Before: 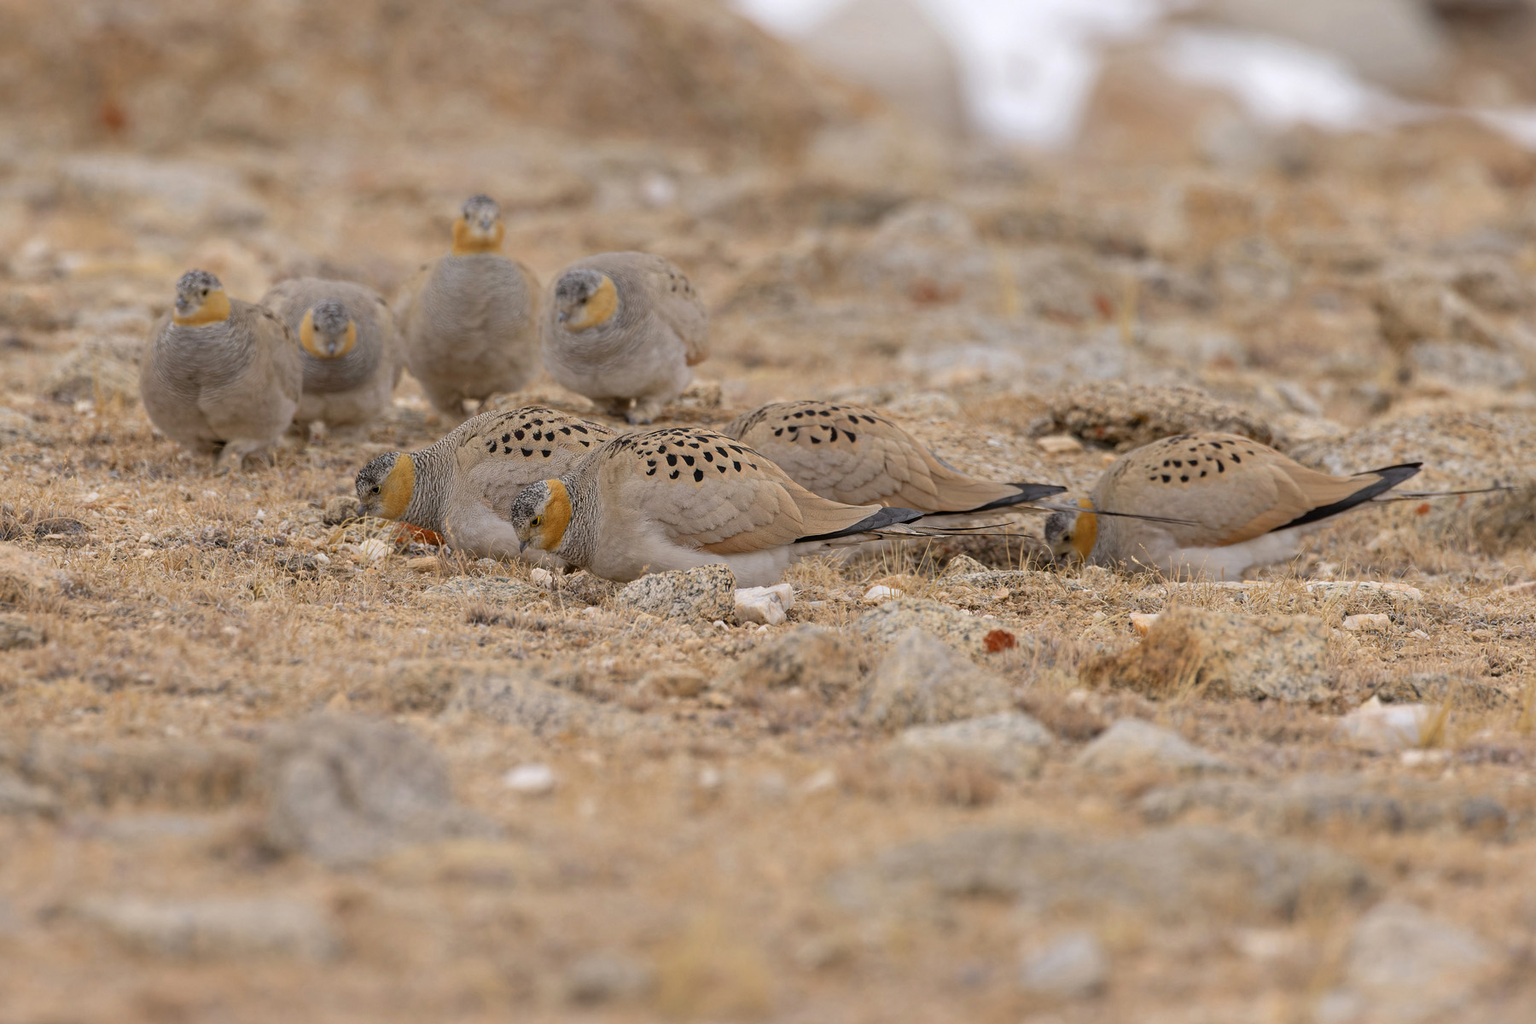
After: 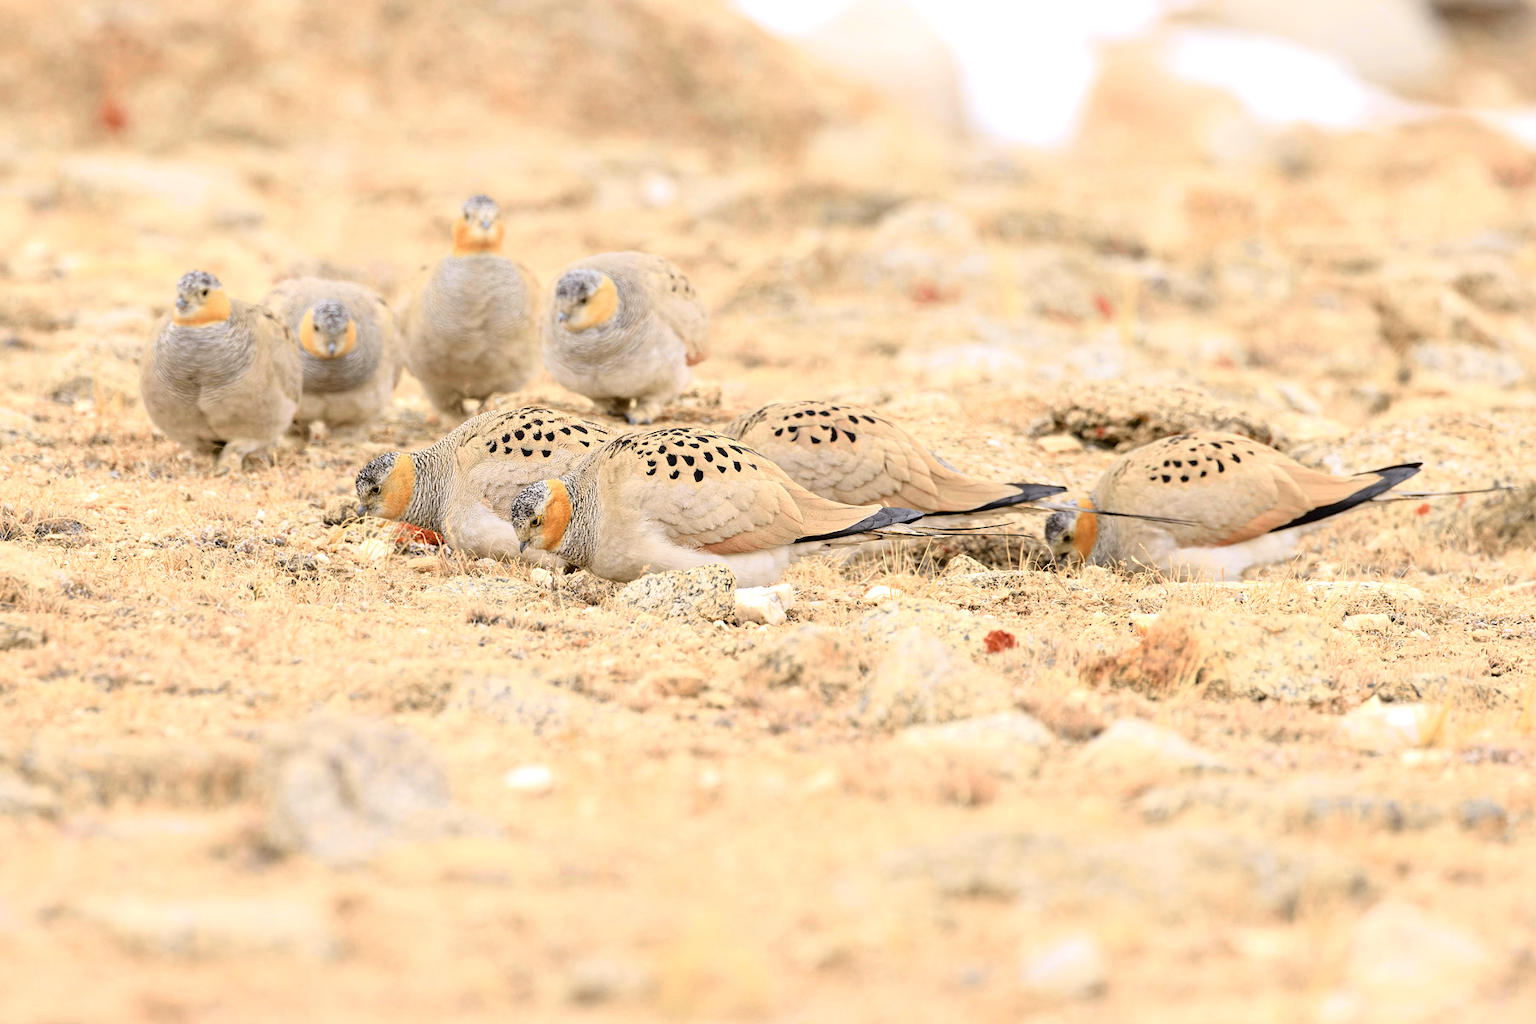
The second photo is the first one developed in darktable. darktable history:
tone curve: curves: ch0 [(0, 0.011) (0.053, 0.026) (0.174, 0.115) (0.398, 0.444) (0.673, 0.775) (0.829, 0.906) (0.991, 0.981)]; ch1 [(0, 0) (0.264, 0.22) (0.407, 0.373) (0.463, 0.457) (0.492, 0.501) (0.512, 0.513) (0.54, 0.543) (0.585, 0.617) (0.659, 0.686) (0.78, 0.8) (1, 1)]; ch2 [(0, 0) (0.438, 0.449) (0.473, 0.469) (0.503, 0.5) (0.523, 0.534) (0.562, 0.591) (0.612, 0.627) (0.701, 0.707) (1, 1)], color space Lab, independent channels, preserve colors none
exposure: exposure 0.935 EV, compensate highlight preservation false
